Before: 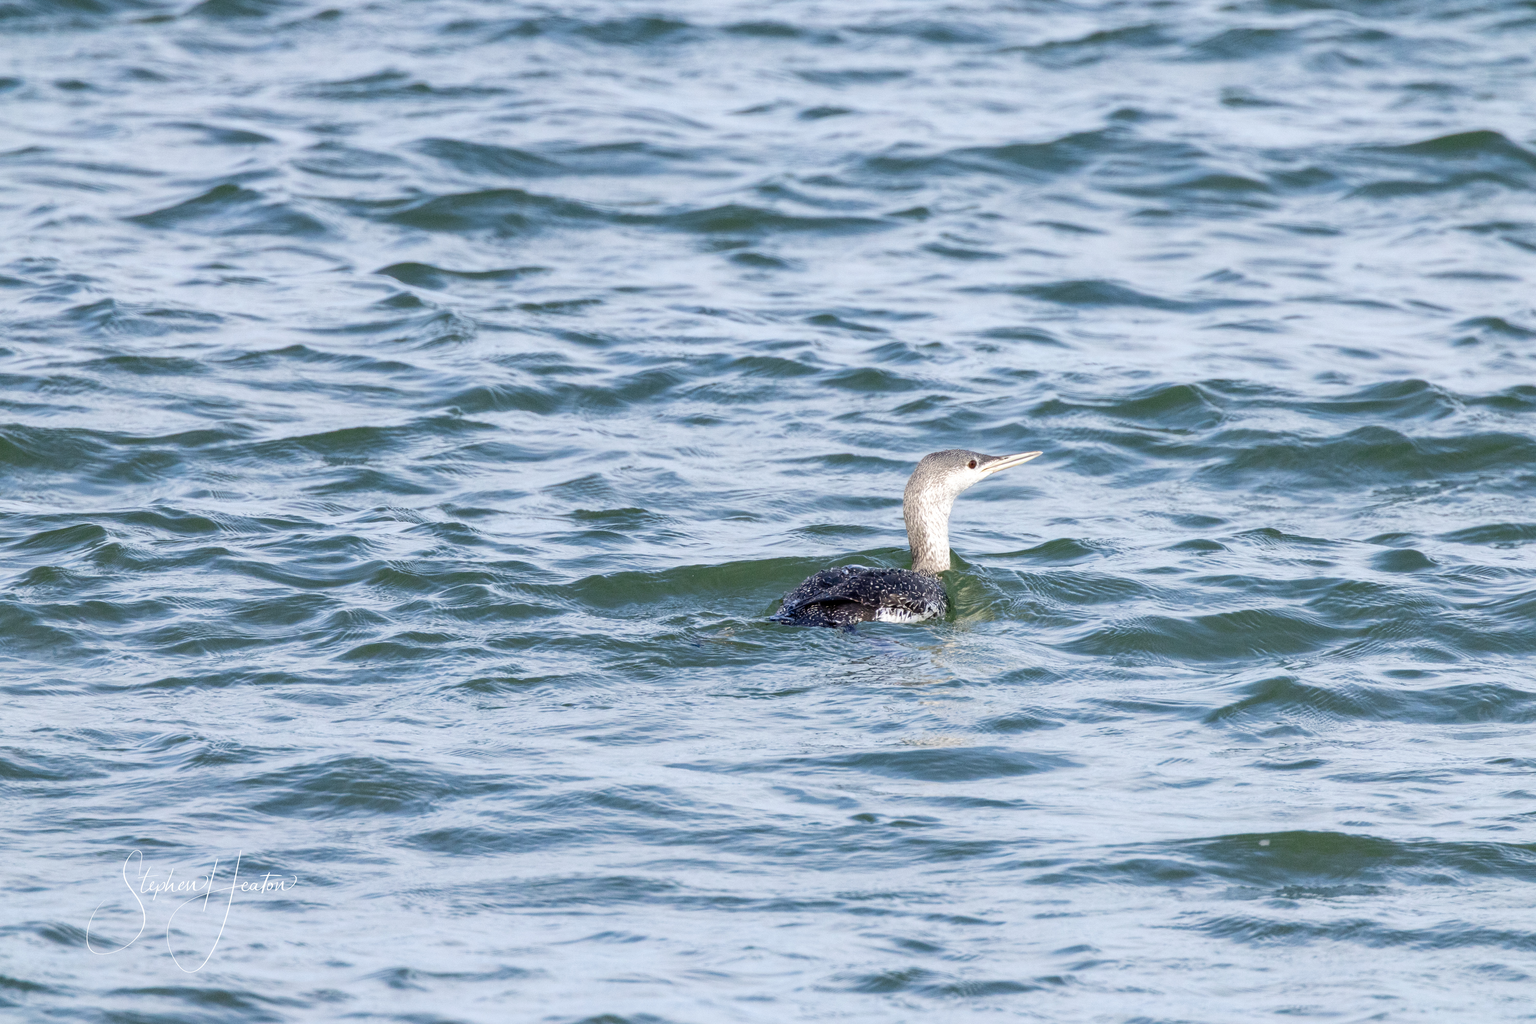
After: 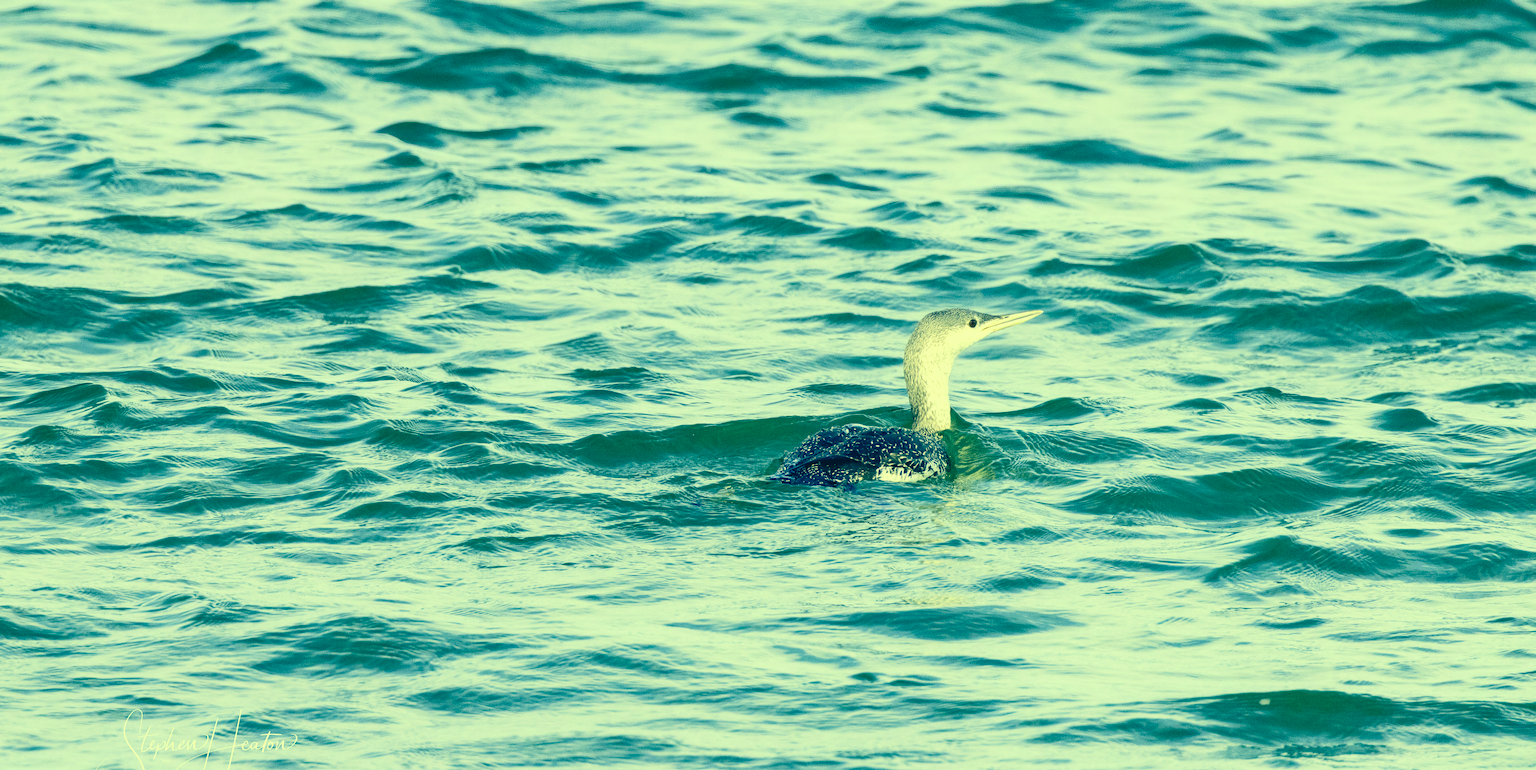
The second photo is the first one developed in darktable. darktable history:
contrast brightness saturation: contrast 0.244, brightness 0.086
crop: top 13.805%, bottom 10.955%
color correction: highlights a* -15.68, highlights b* 39.89, shadows a* -39.7, shadows b* -25.66
